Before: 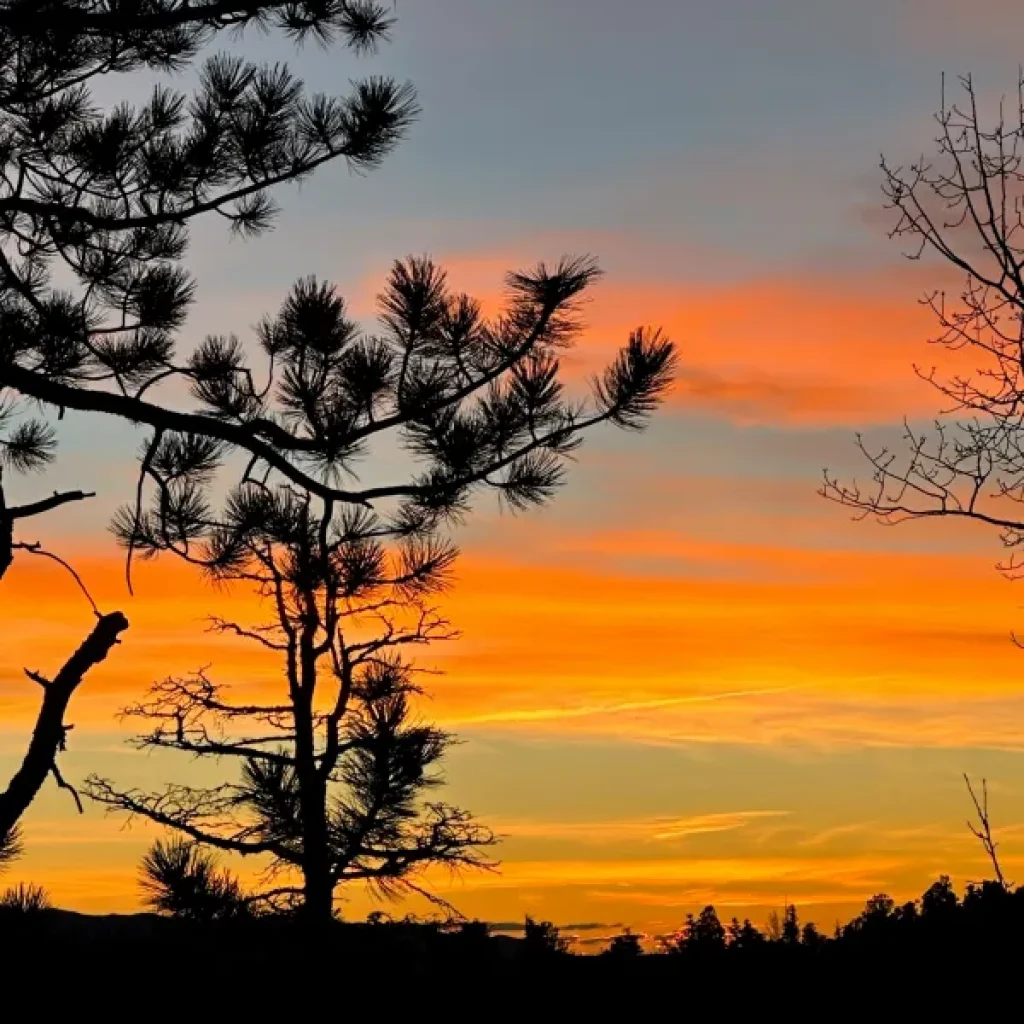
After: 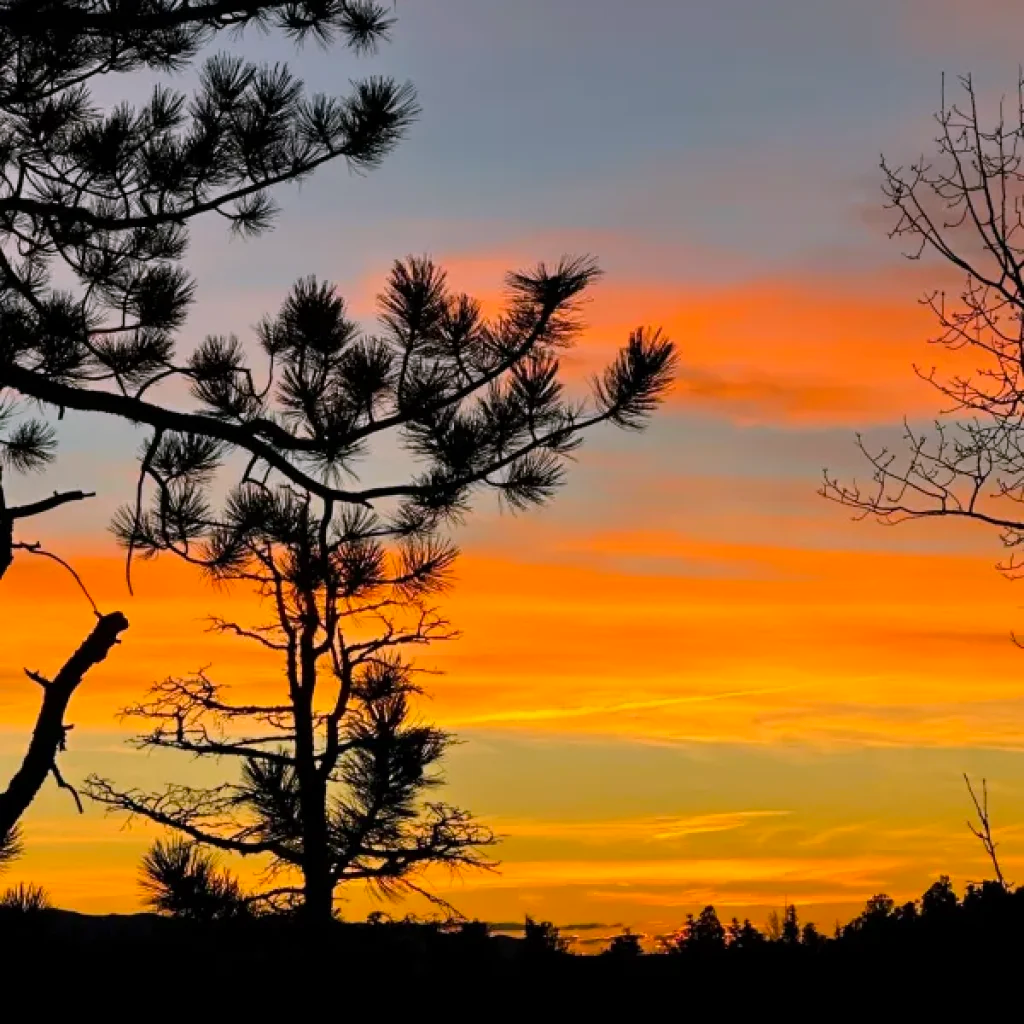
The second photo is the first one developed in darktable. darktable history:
color balance rgb: highlights gain › chroma 2.055%, highlights gain › hue 293.43°, linear chroma grading › global chroma 15.531%, perceptual saturation grading › global saturation 0.831%
